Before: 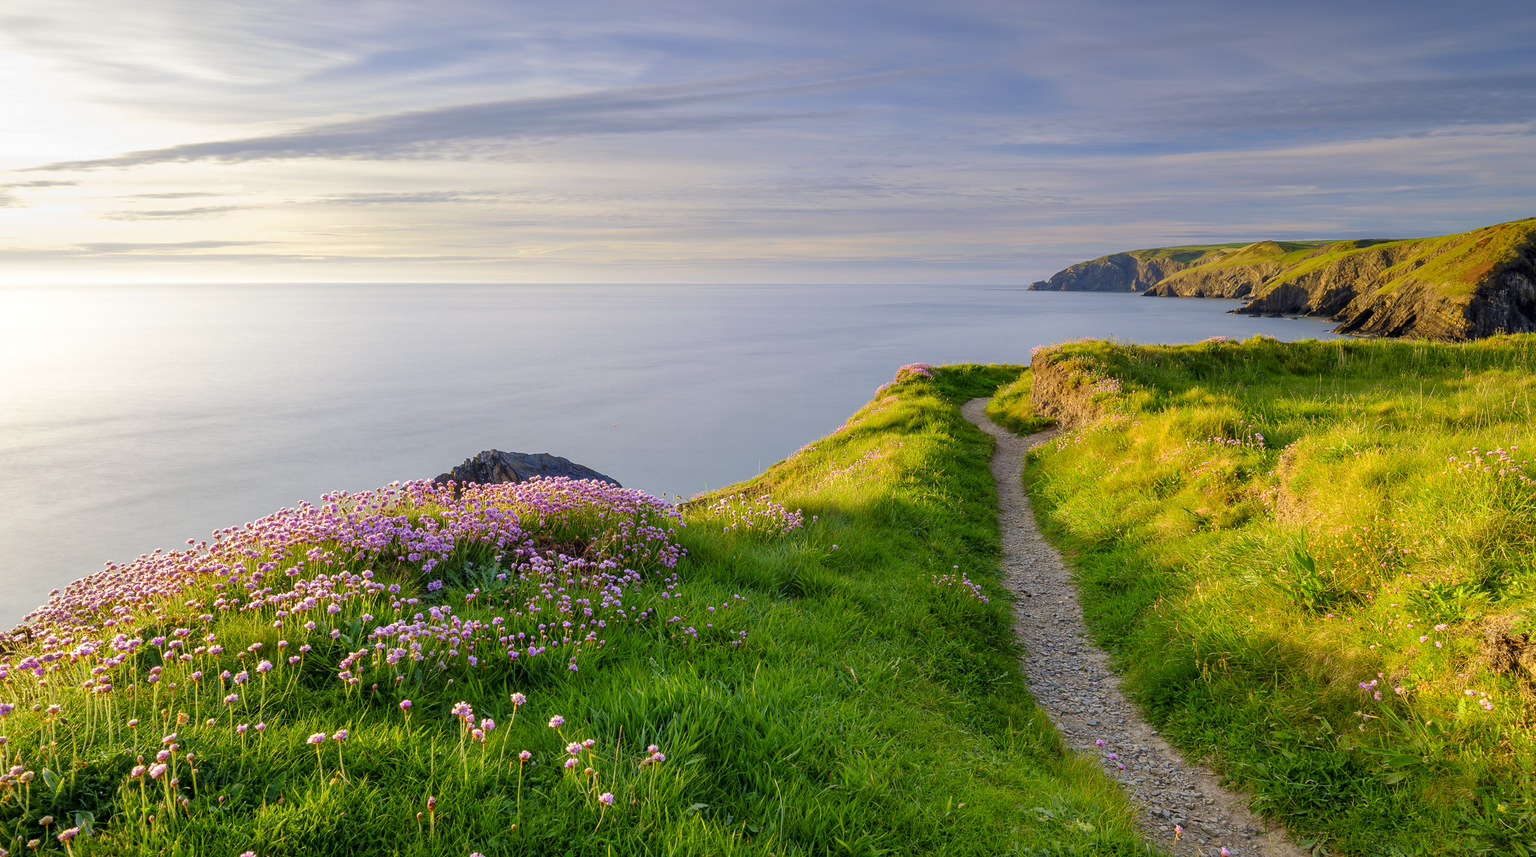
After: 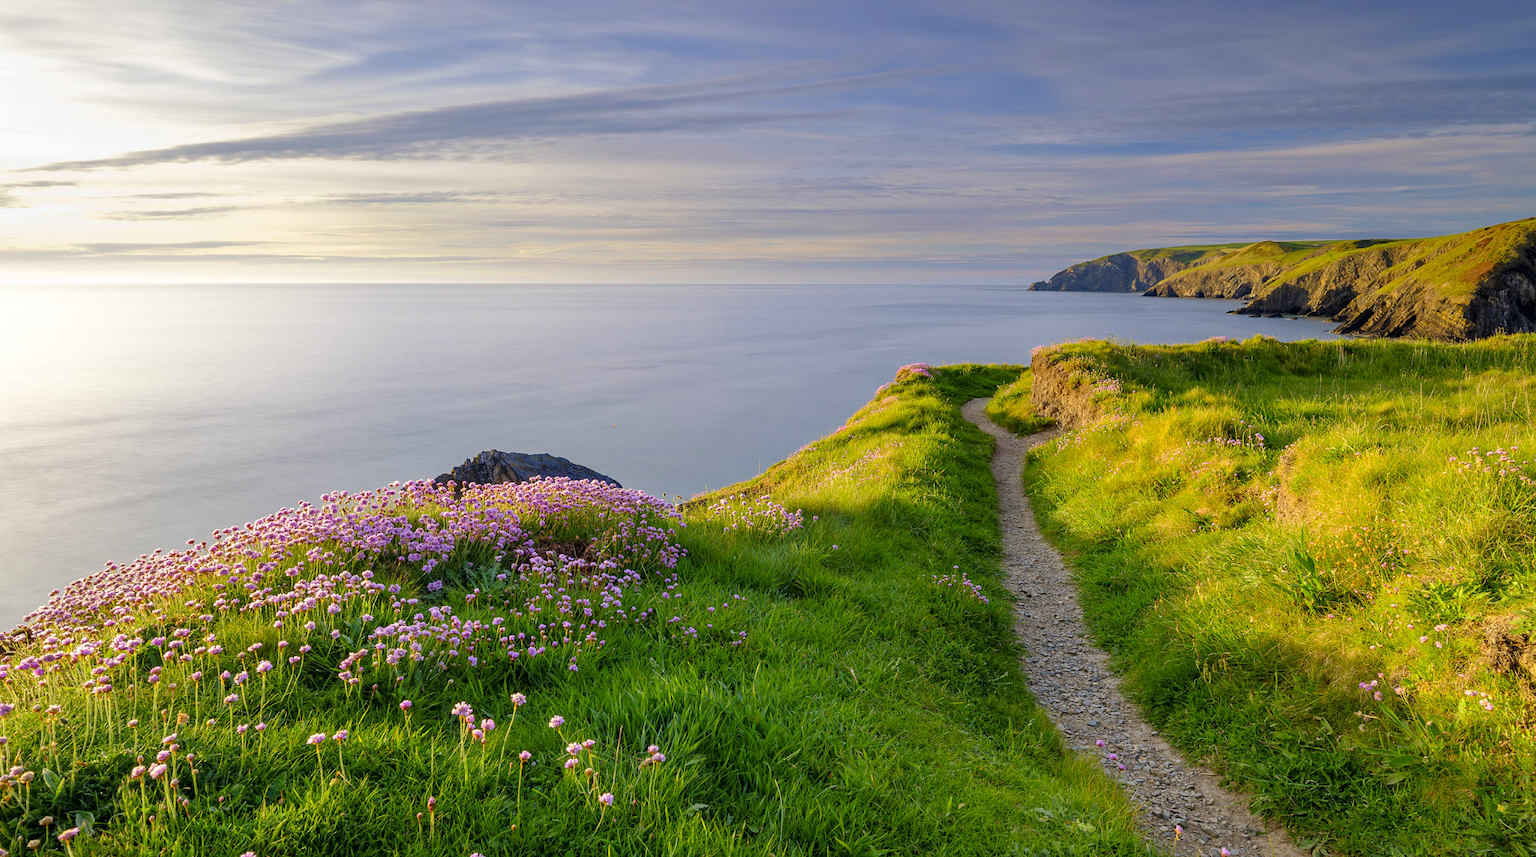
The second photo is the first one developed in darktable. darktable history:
haze removal: compatibility mode true, adaptive false
exposure: compensate highlight preservation false
rotate and perspective: automatic cropping original format, crop left 0, crop top 0
